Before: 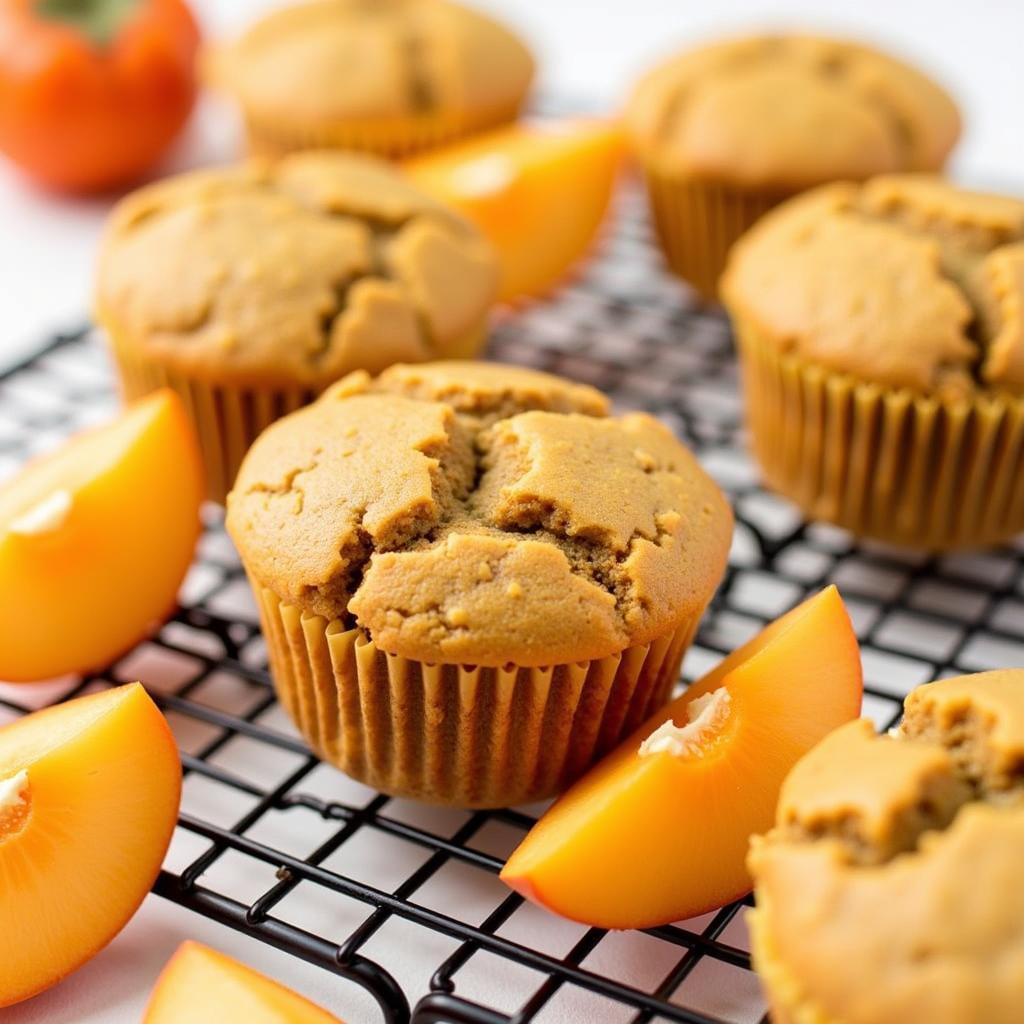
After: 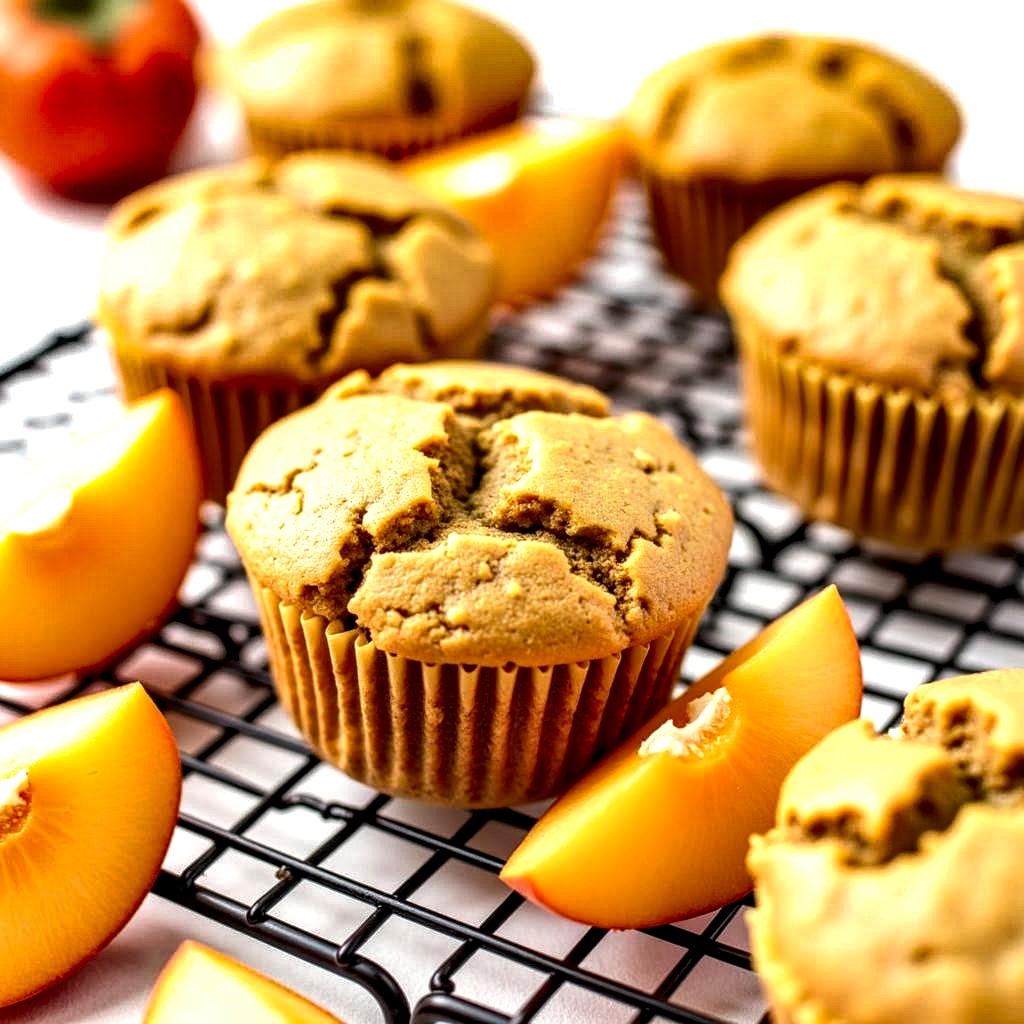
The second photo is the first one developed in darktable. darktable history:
local contrast: highlights 19%, detail 187%
shadows and highlights: soften with gaussian
exposure: exposure 0.467 EV, compensate highlight preservation false
